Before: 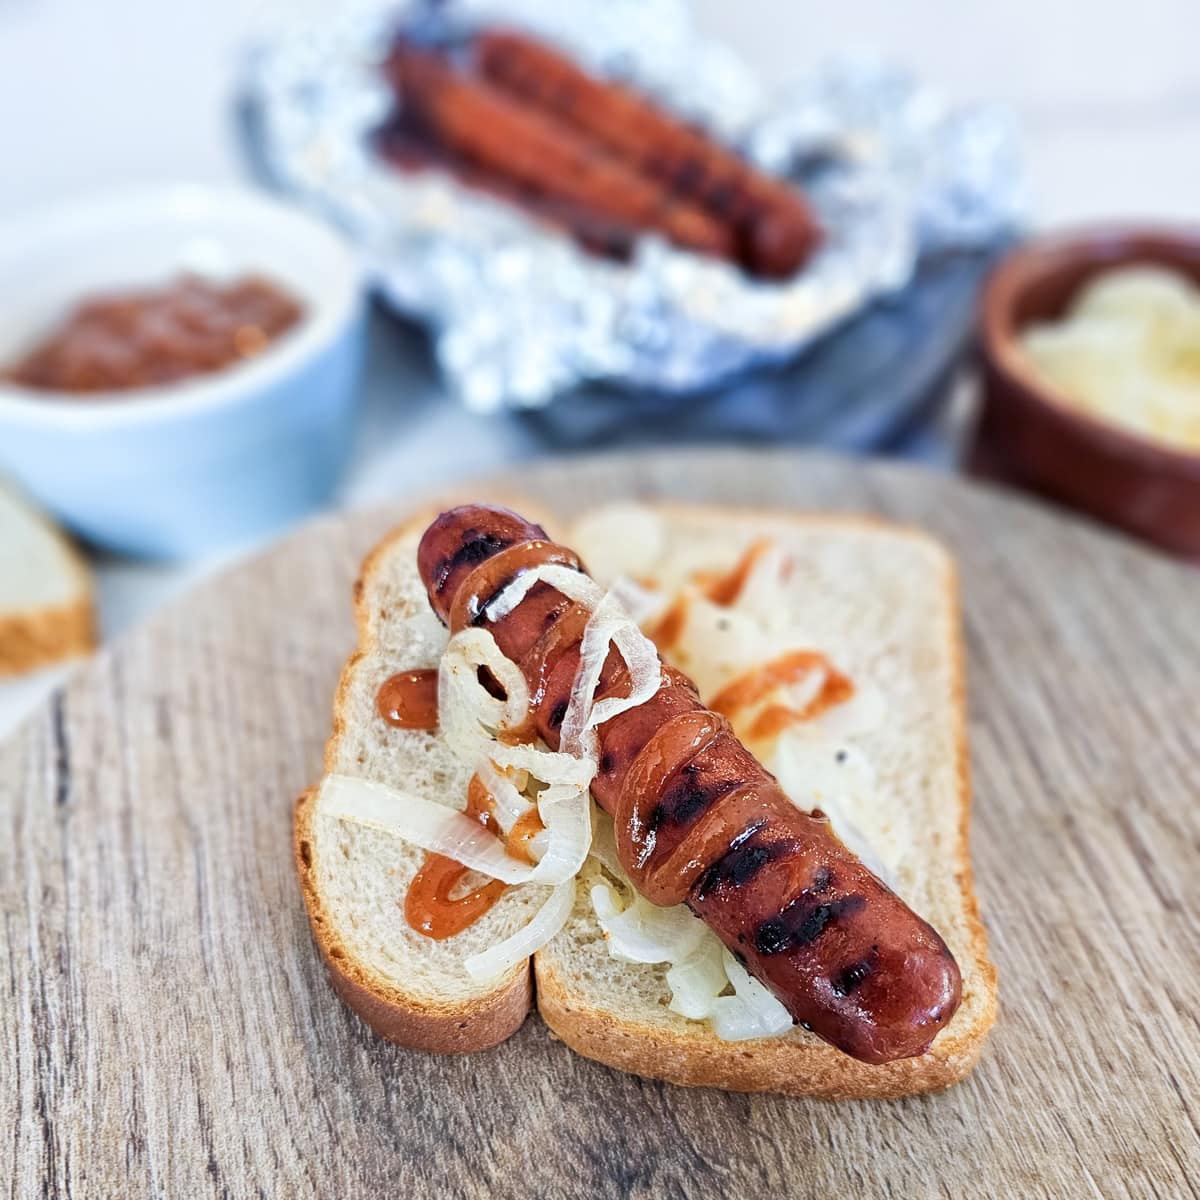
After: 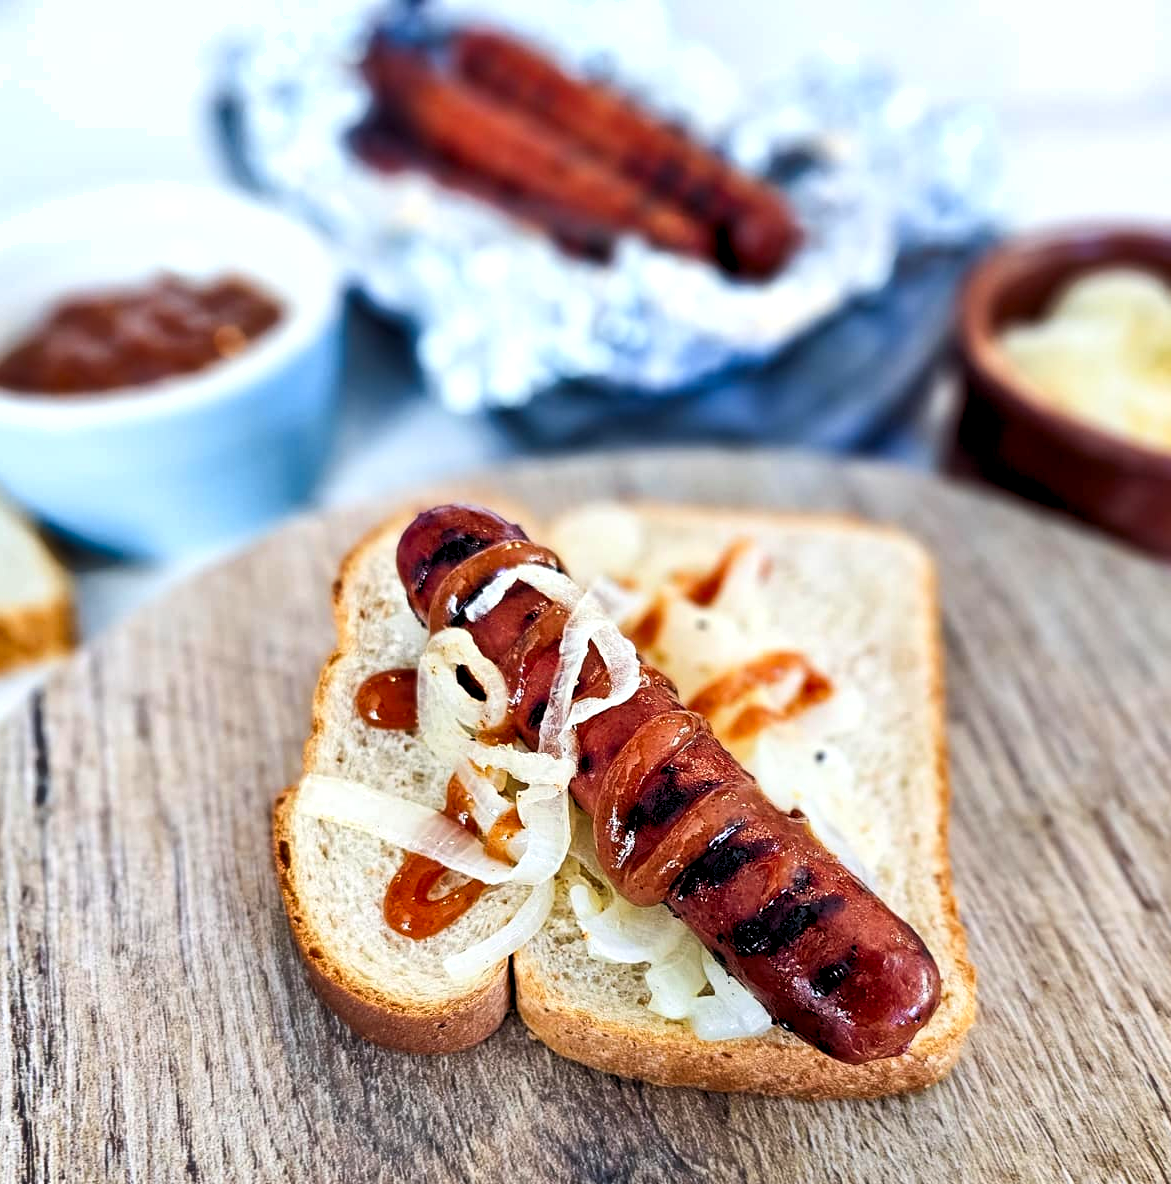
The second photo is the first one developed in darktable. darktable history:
shadows and highlights: soften with gaussian
contrast brightness saturation: contrast 0.13, brightness -0.05, saturation 0.16
crop and rotate: left 1.774%, right 0.633%, bottom 1.28%
rgb levels: levels [[0.01, 0.419, 0.839], [0, 0.5, 1], [0, 0.5, 1]]
